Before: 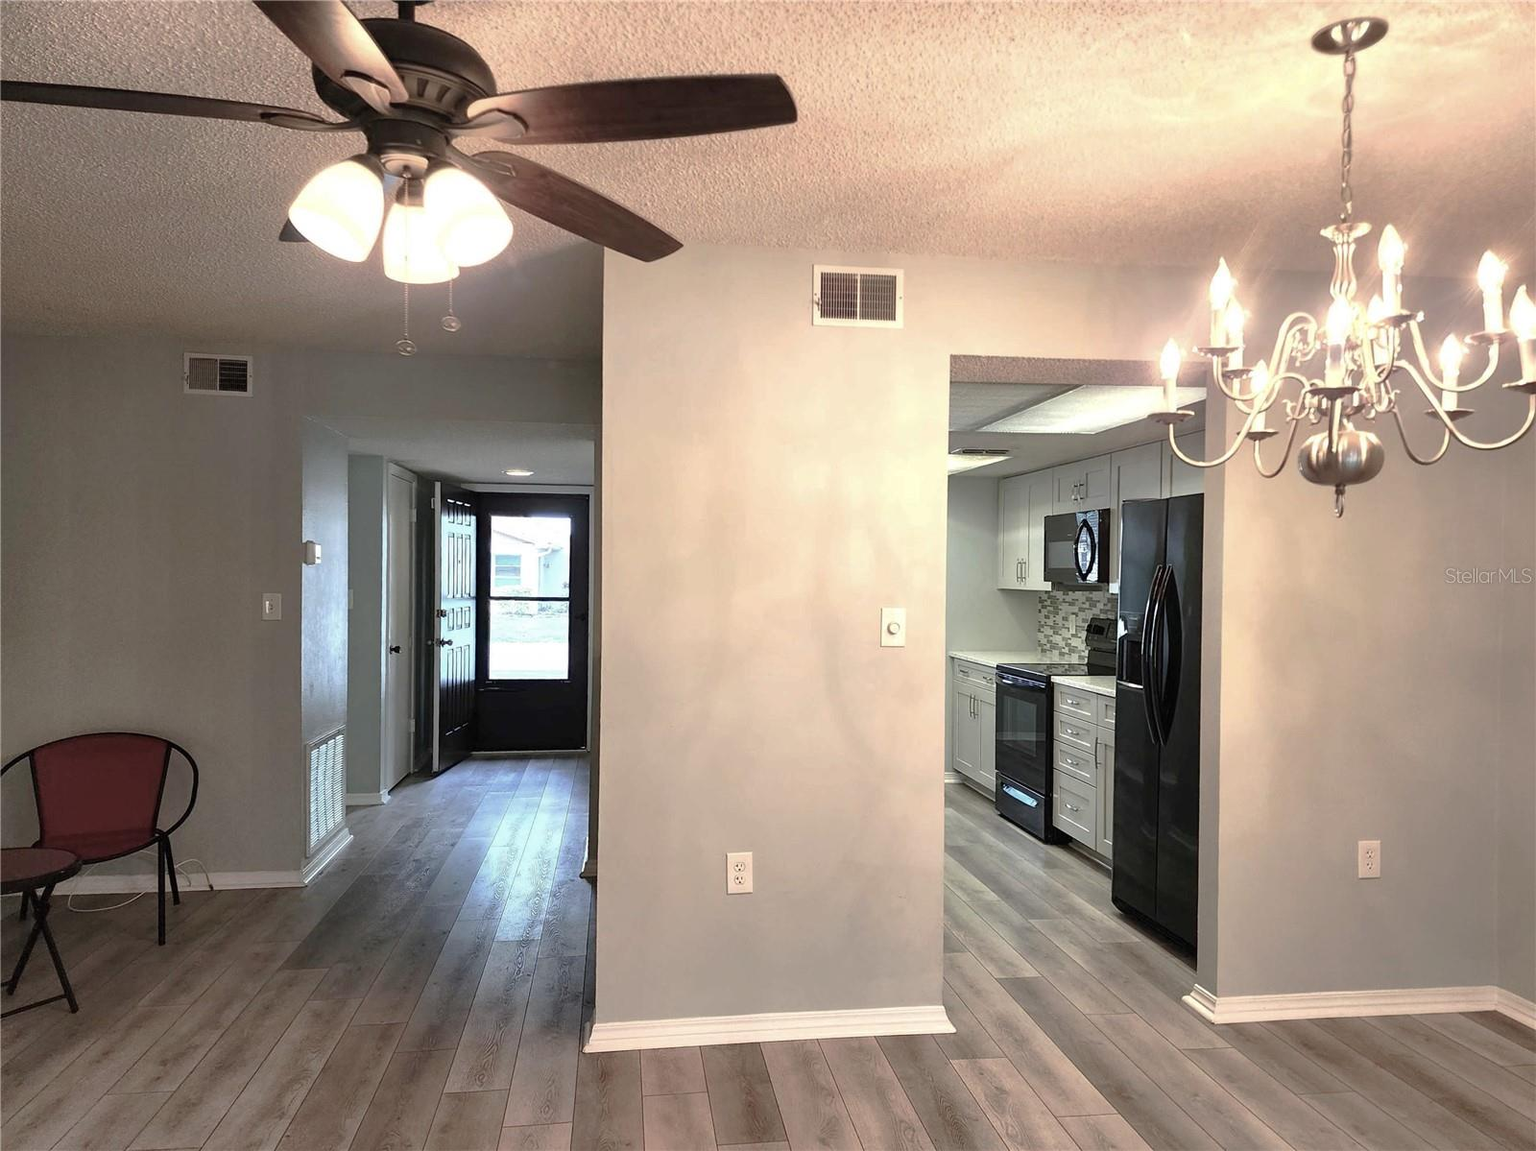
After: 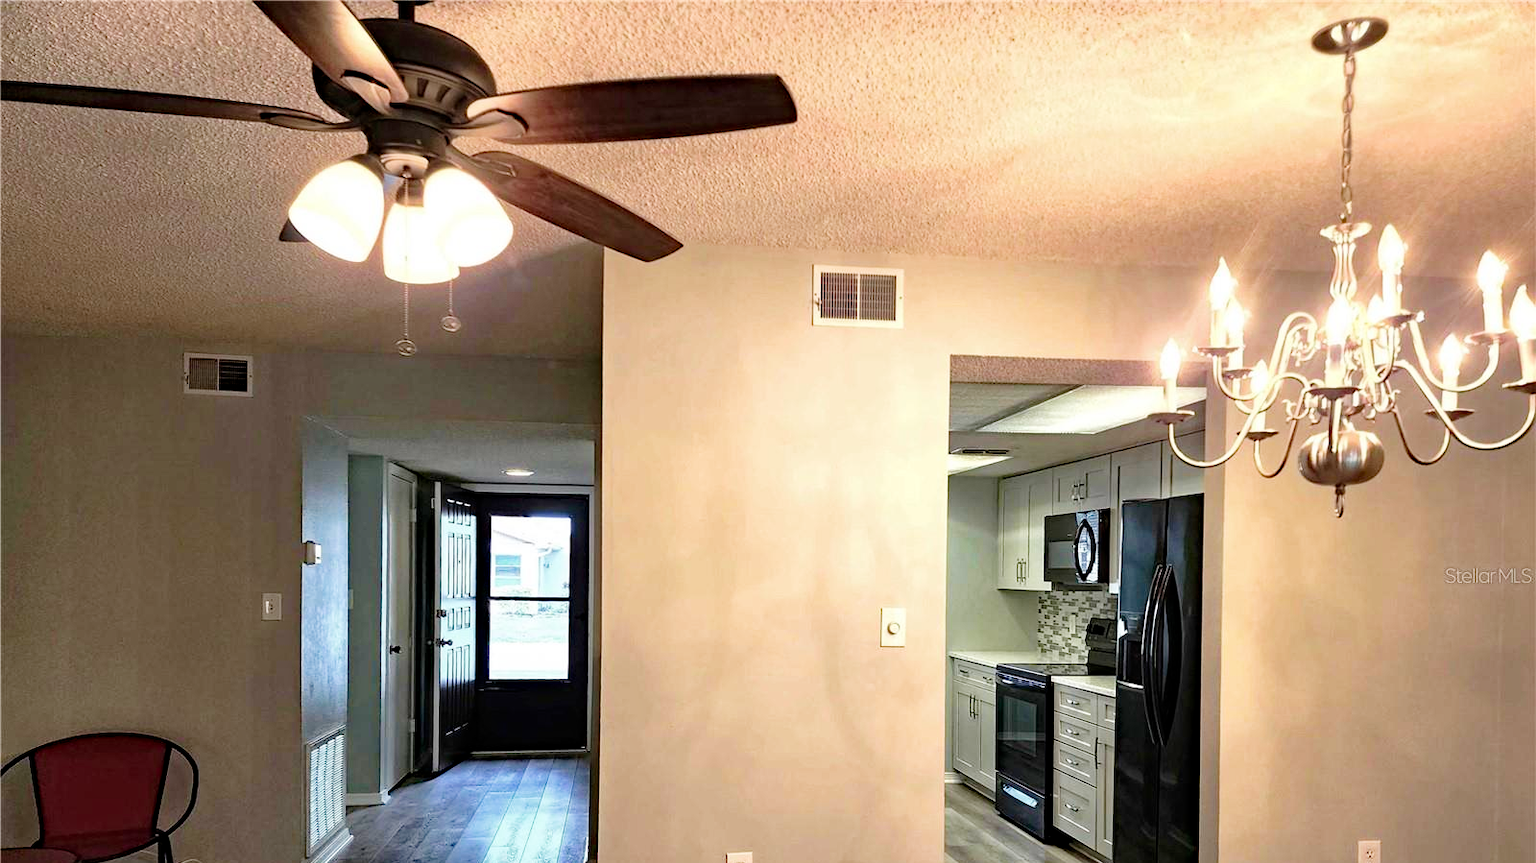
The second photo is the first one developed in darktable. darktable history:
haze removal: strength 0.504, distance 0.423, adaptive false
crop: bottom 24.981%
velvia: strength 16.82%
tone curve: curves: ch0 [(0, 0) (0.004, 0.001) (0.133, 0.112) (0.325, 0.362) (0.832, 0.893) (1, 1)], preserve colors none
